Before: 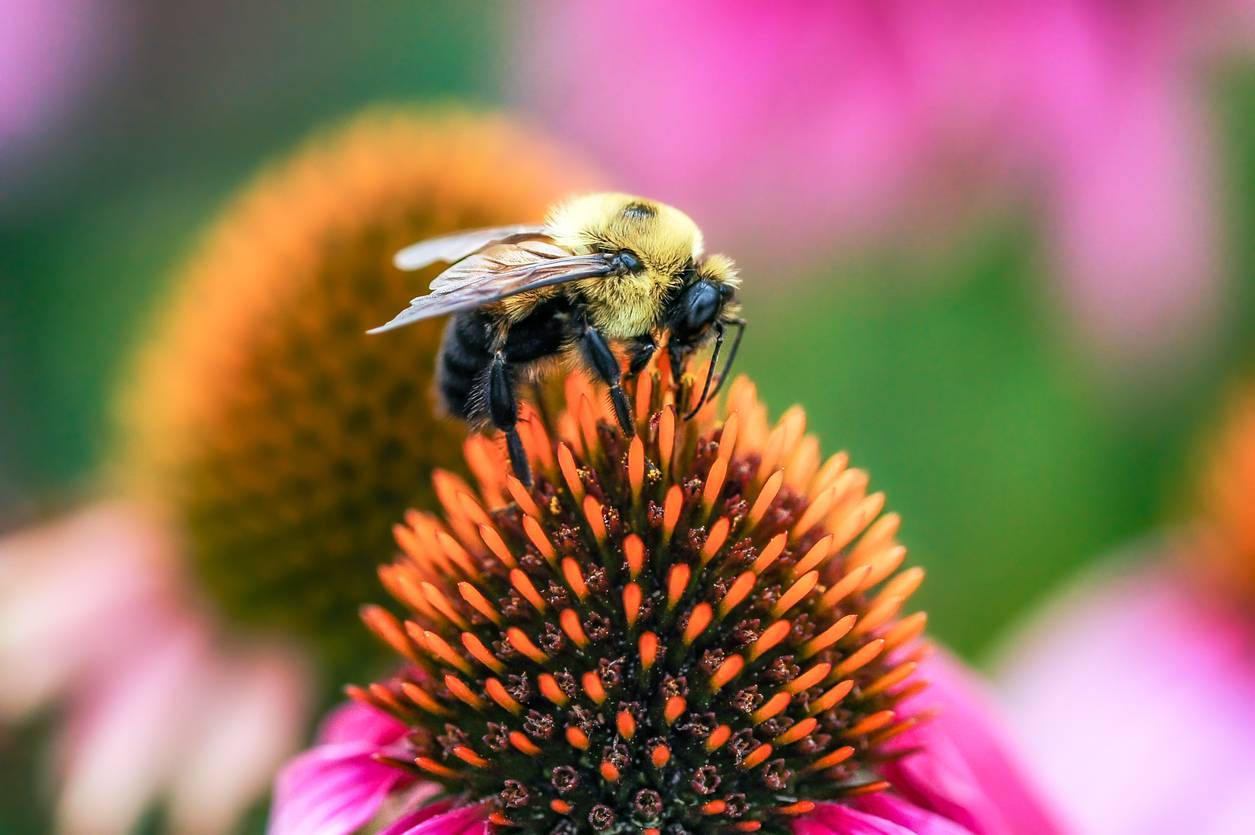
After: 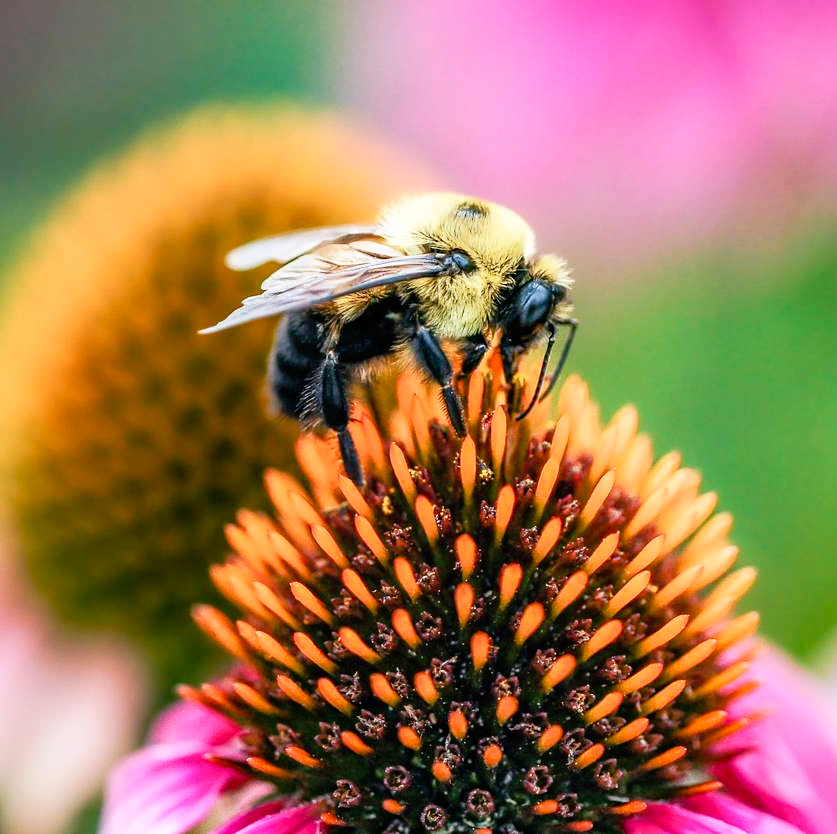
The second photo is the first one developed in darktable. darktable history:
crop and rotate: left 13.398%, right 19.874%
tone curve: curves: ch0 [(0, 0) (0.051, 0.027) (0.096, 0.071) (0.219, 0.248) (0.428, 0.52) (0.596, 0.713) (0.727, 0.823) (0.859, 0.924) (1, 1)]; ch1 [(0, 0) (0.1, 0.038) (0.318, 0.221) (0.413, 0.325) (0.443, 0.412) (0.483, 0.474) (0.503, 0.501) (0.516, 0.515) (0.548, 0.575) (0.561, 0.596) (0.594, 0.647) (0.666, 0.701) (1, 1)]; ch2 [(0, 0) (0.453, 0.435) (0.479, 0.476) (0.504, 0.5) (0.52, 0.526) (0.557, 0.585) (0.583, 0.608) (0.824, 0.815) (1, 1)], preserve colors none
